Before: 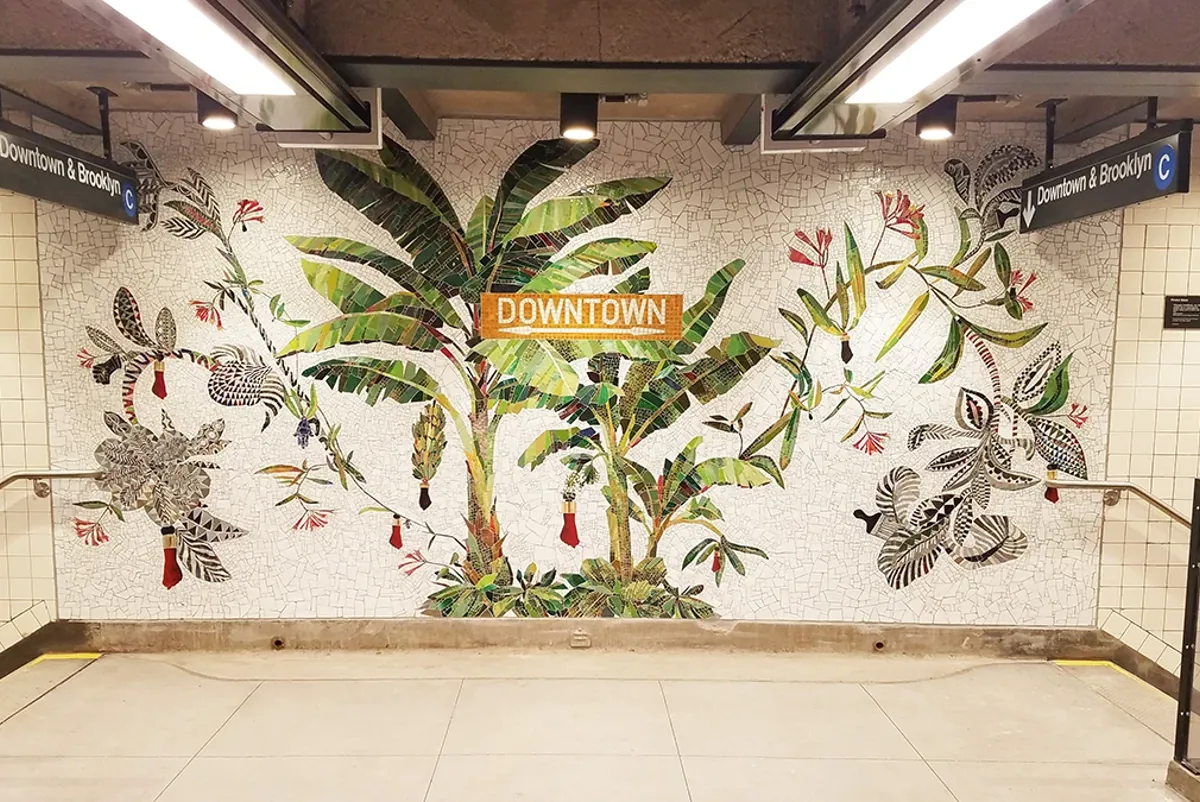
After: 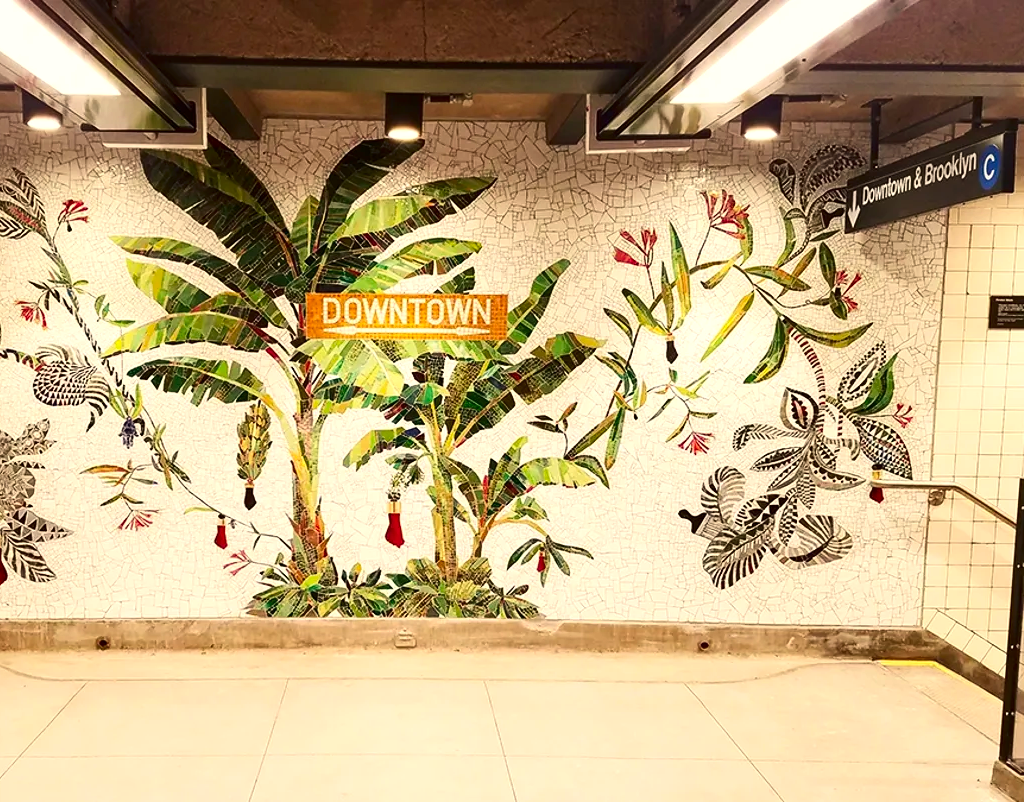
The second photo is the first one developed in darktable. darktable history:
exposure: exposure 0.207 EV, compensate highlight preservation false
crop and rotate: left 14.584%
white balance: red 1.045, blue 0.932
contrast brightness saturation: contrast 0.19, brightness -0.11, saturation 0.21
